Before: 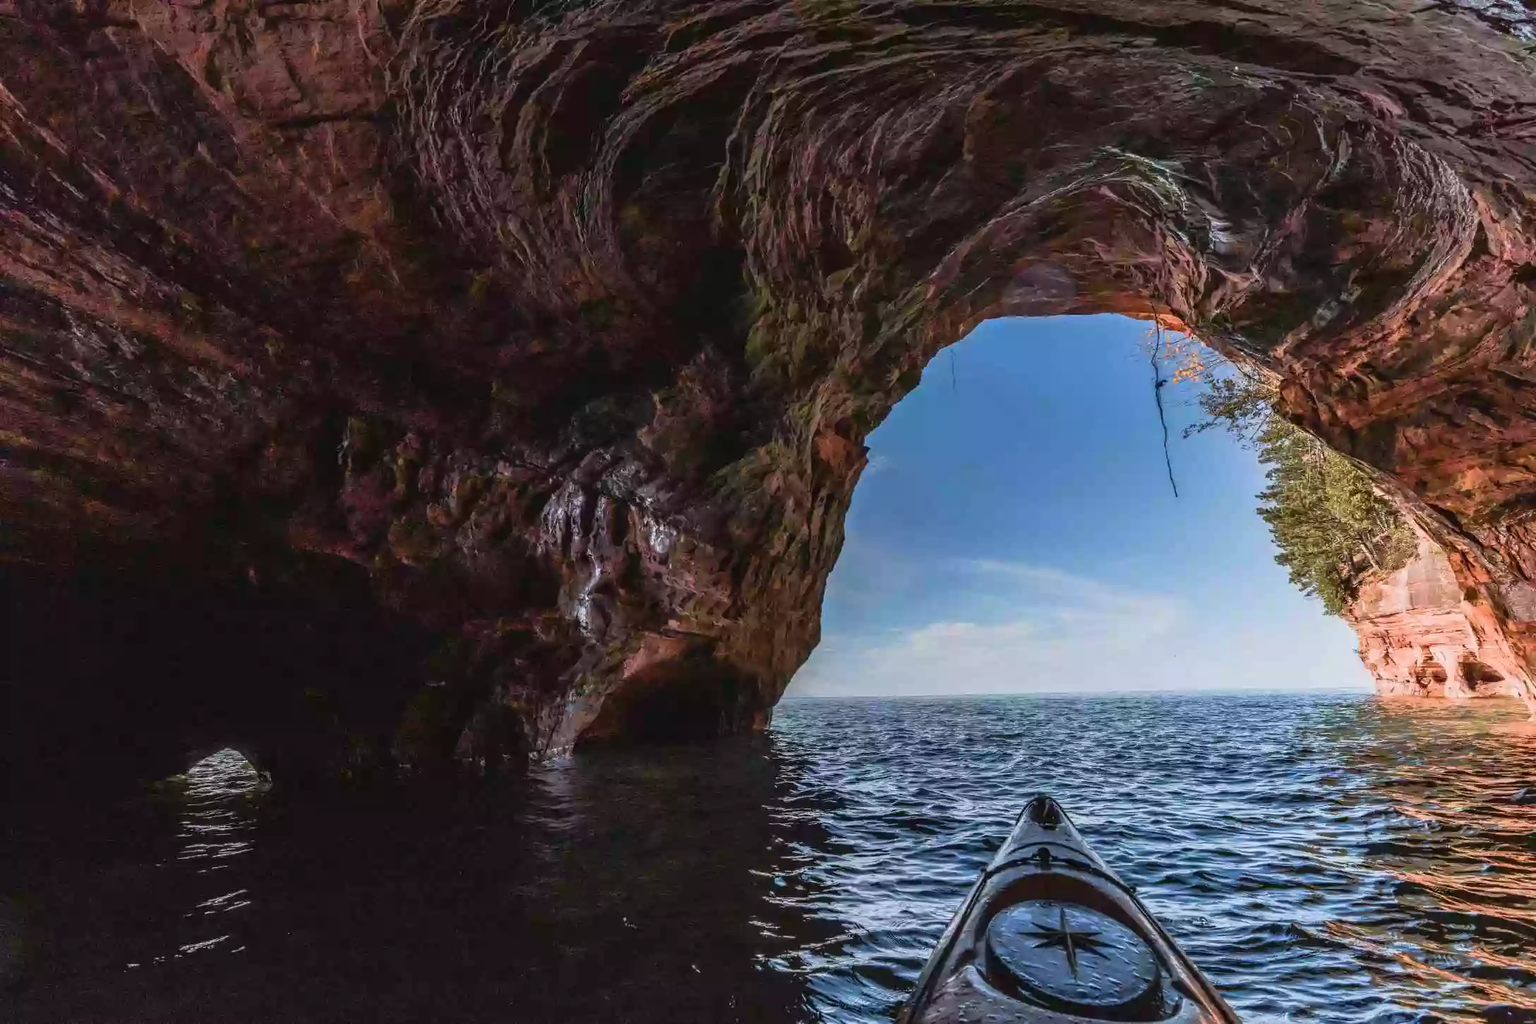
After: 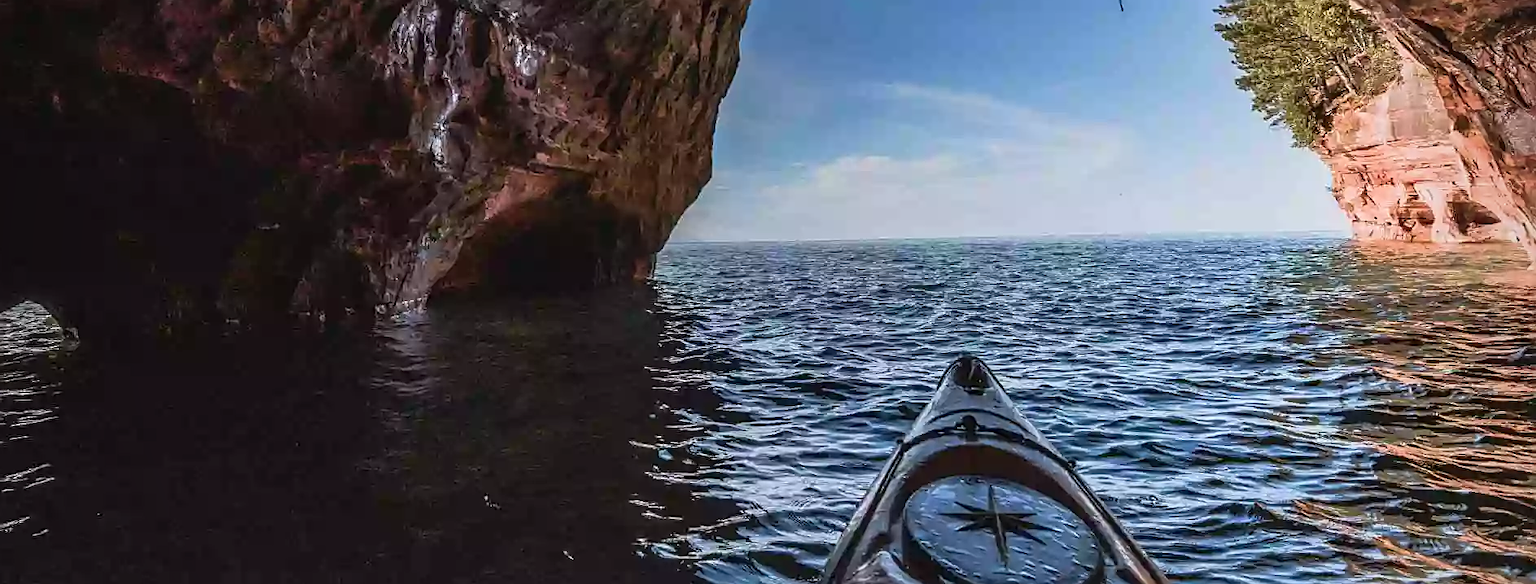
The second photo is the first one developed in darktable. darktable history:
crop and rotate: left 13.25%, top 47.63%, bottom 2.817%
vignetting: fall-off radius 61.05%
sharpen: on, module defaults
